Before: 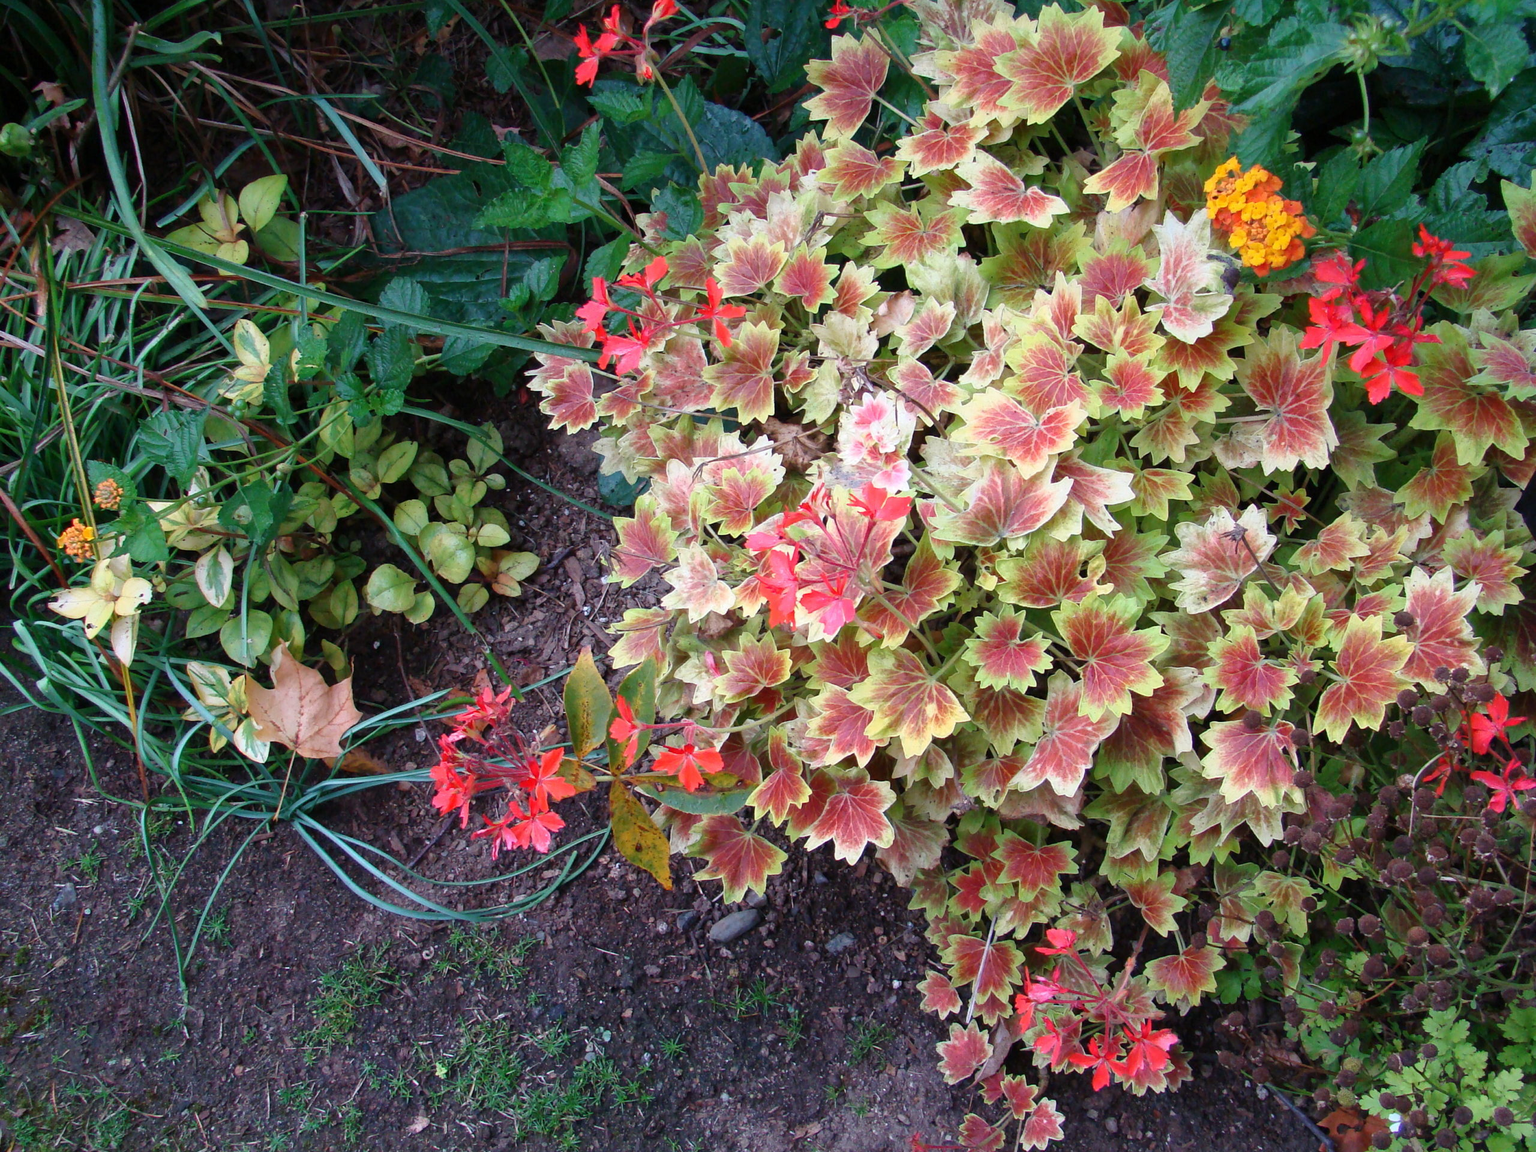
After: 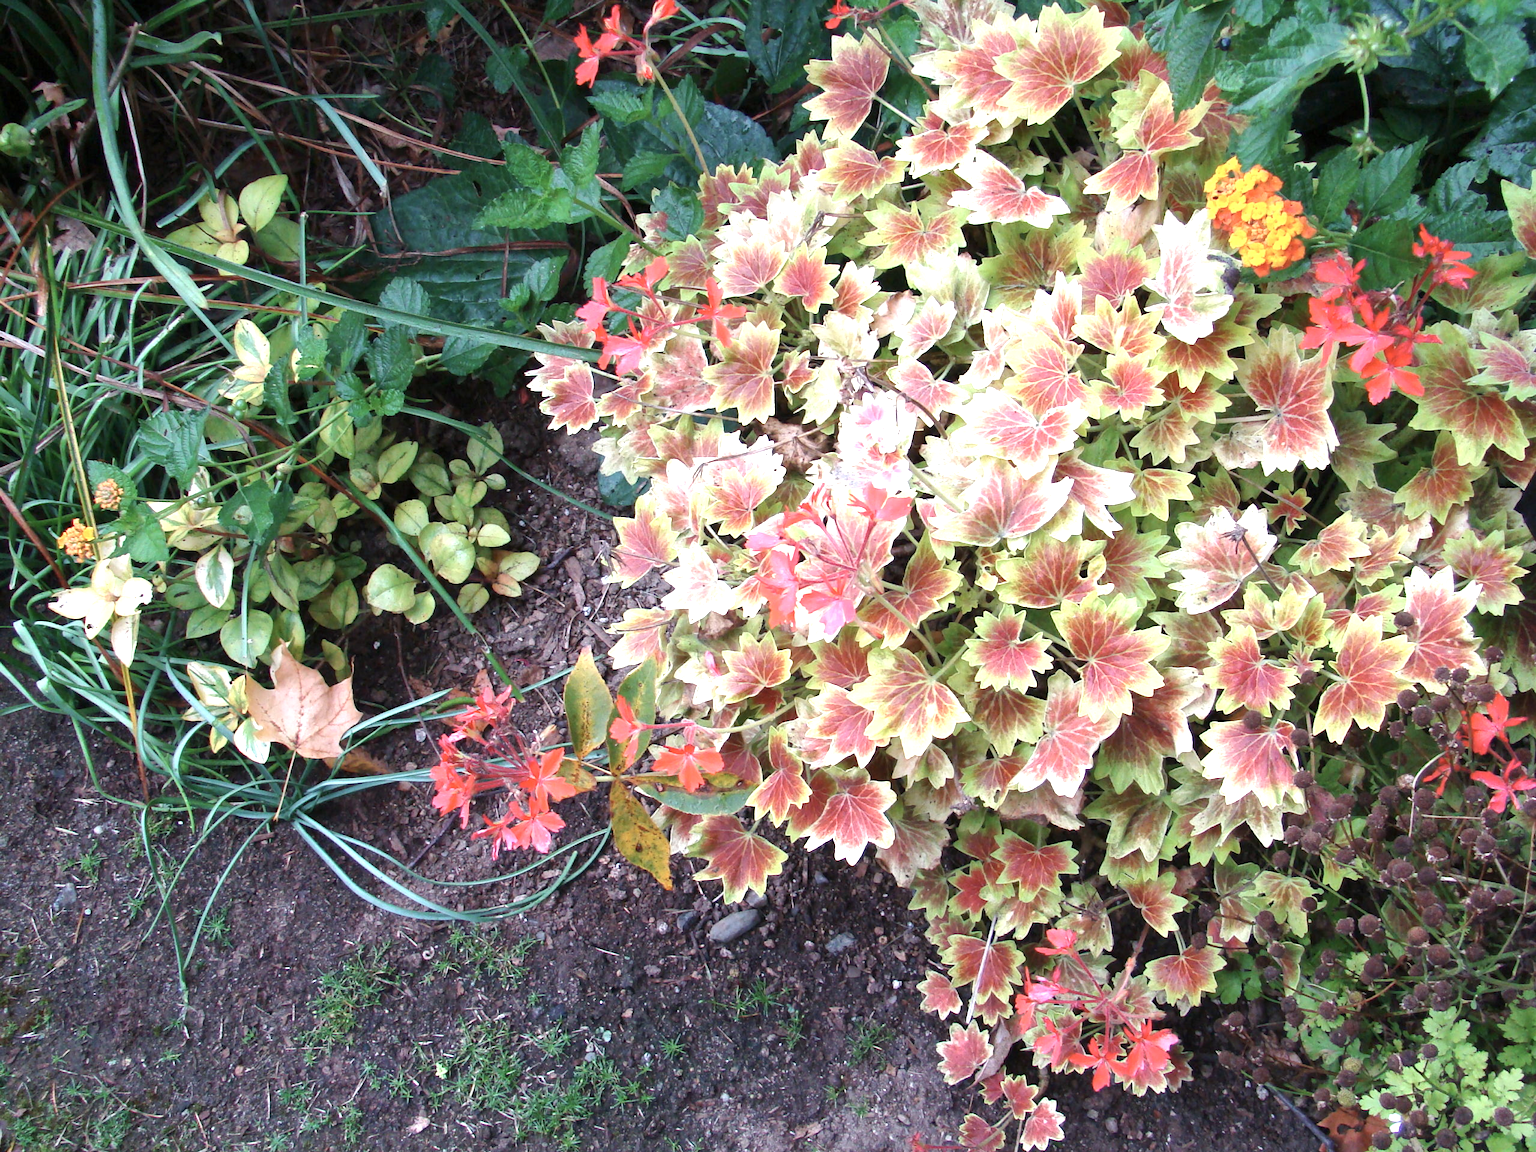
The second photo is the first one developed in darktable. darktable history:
contrast equalizer: octaves 7, y [[0.502, 0.505, 0.512, 0.529, 0.564, 0.588], [0.5 ×6], [0.502, 0.505, 0.512, 0.529, 0.564, 0.588], [0, 0.001, 0.001, 0.004, 0.008, 0.011], [0, 0.001, 0.001, 0.004, 0.008, 0.011]], mix -0.218
contrast brightness saturation: contrast 0.055, brightness -0.007, saturation -0.242
exposure: black level correction 0, exposure 0.938 EV, compensate highlight preservation false
